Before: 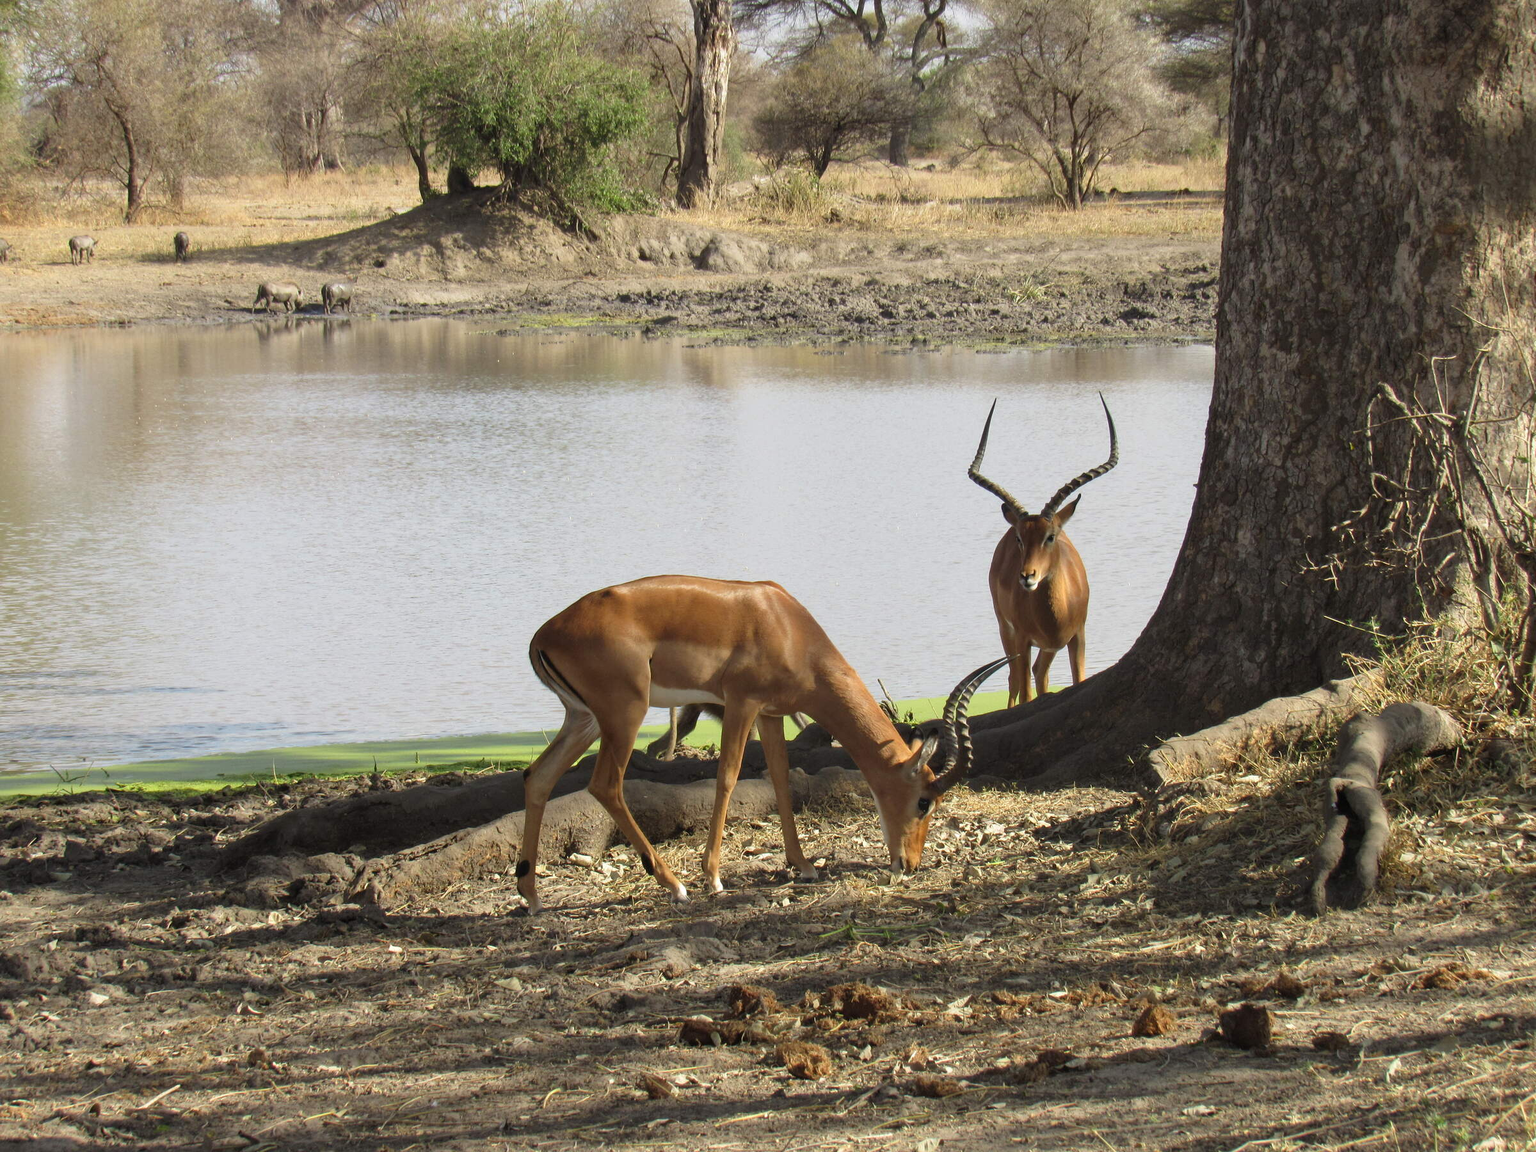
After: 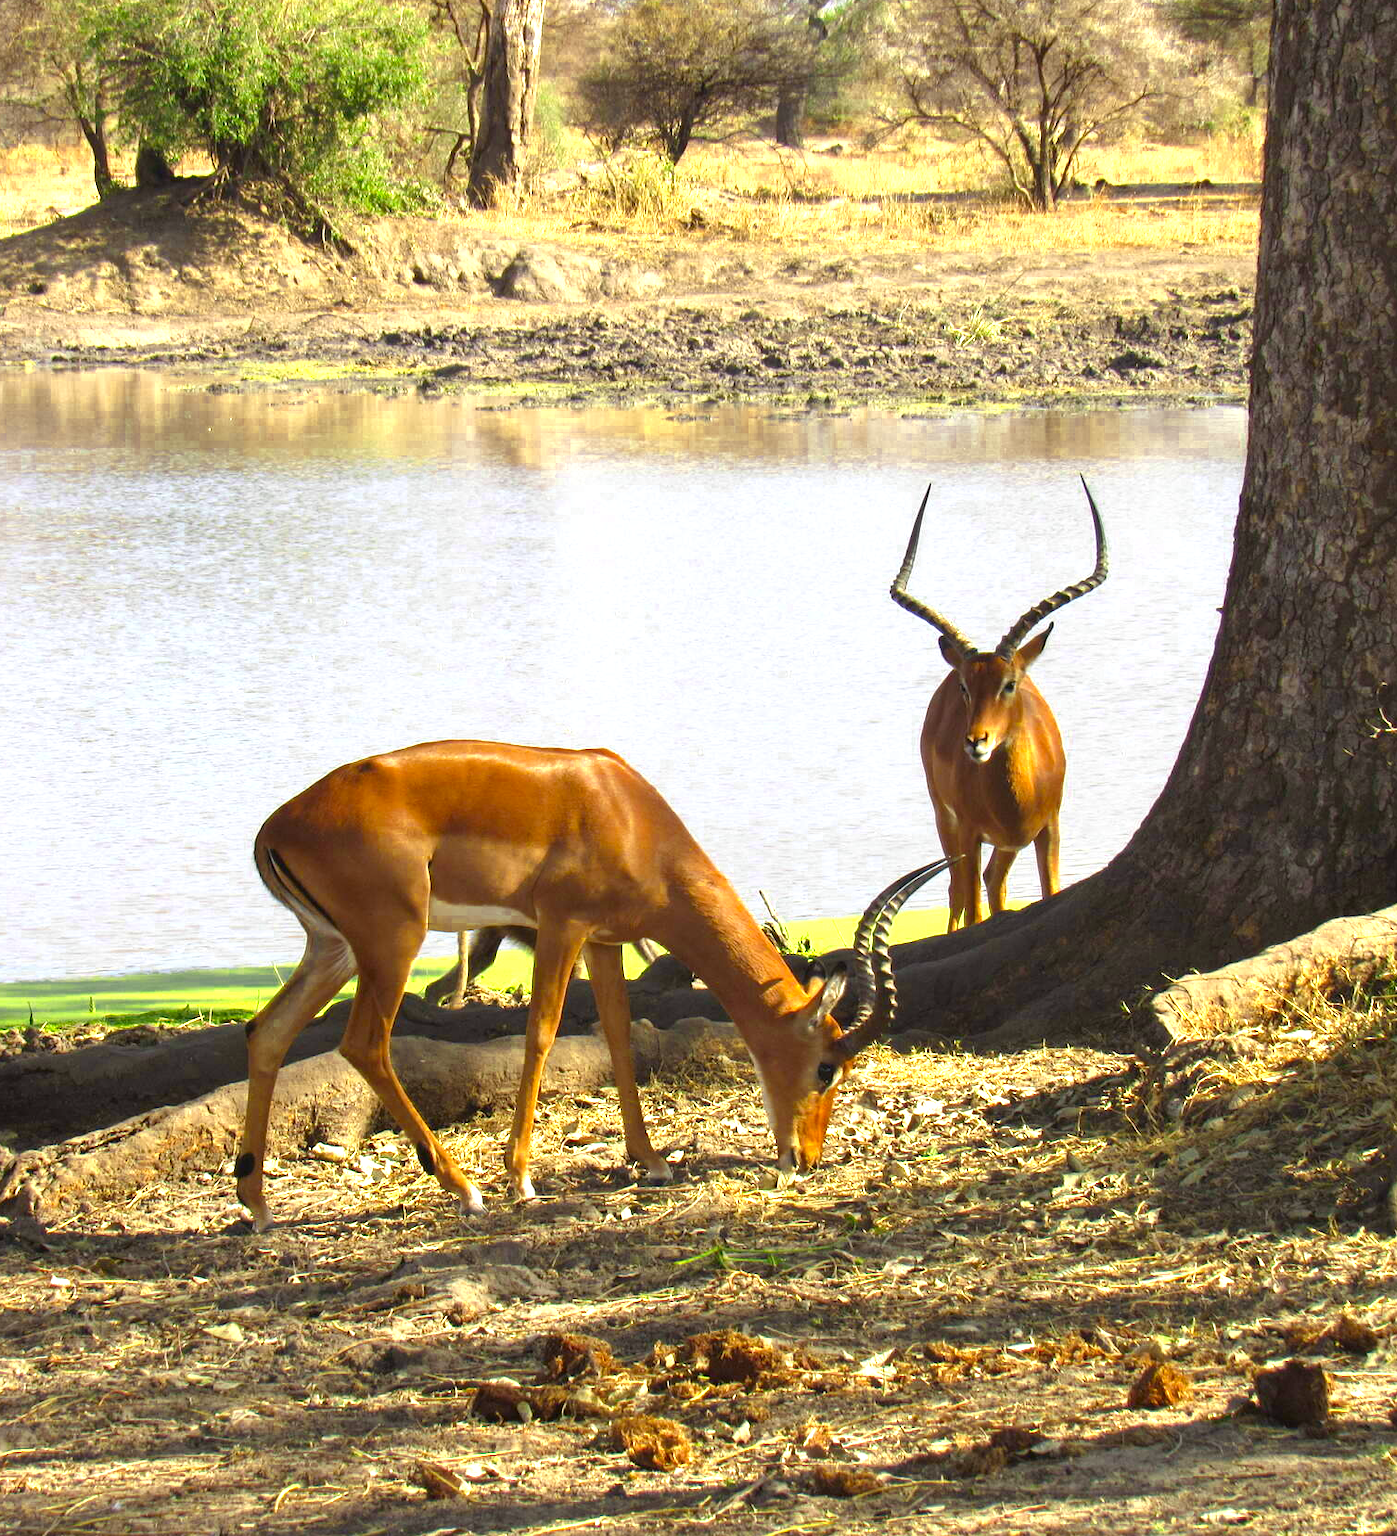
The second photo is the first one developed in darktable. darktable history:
crop and rotate: left 23.083%, top 5.624%, right 14.109%, bottom 2.332%
exposure: exposure 0.568 EV, compensate highlight preservation false
contrast brightness saturation: saturation 0.483
color zones: curves: ch0 [(0, 0.485) (0.178, 0.476) (0.261, 0.623) (0.411, 0.403) (0.708, 0.603) (0.934, 0.412)]; ch1 [(0.003, 0.485) (0.149, 0.496) (0.229, 0.584) (0.326, 0.551) (0.484, 0.262) (0.757, 0.643)], mix 29.8%
